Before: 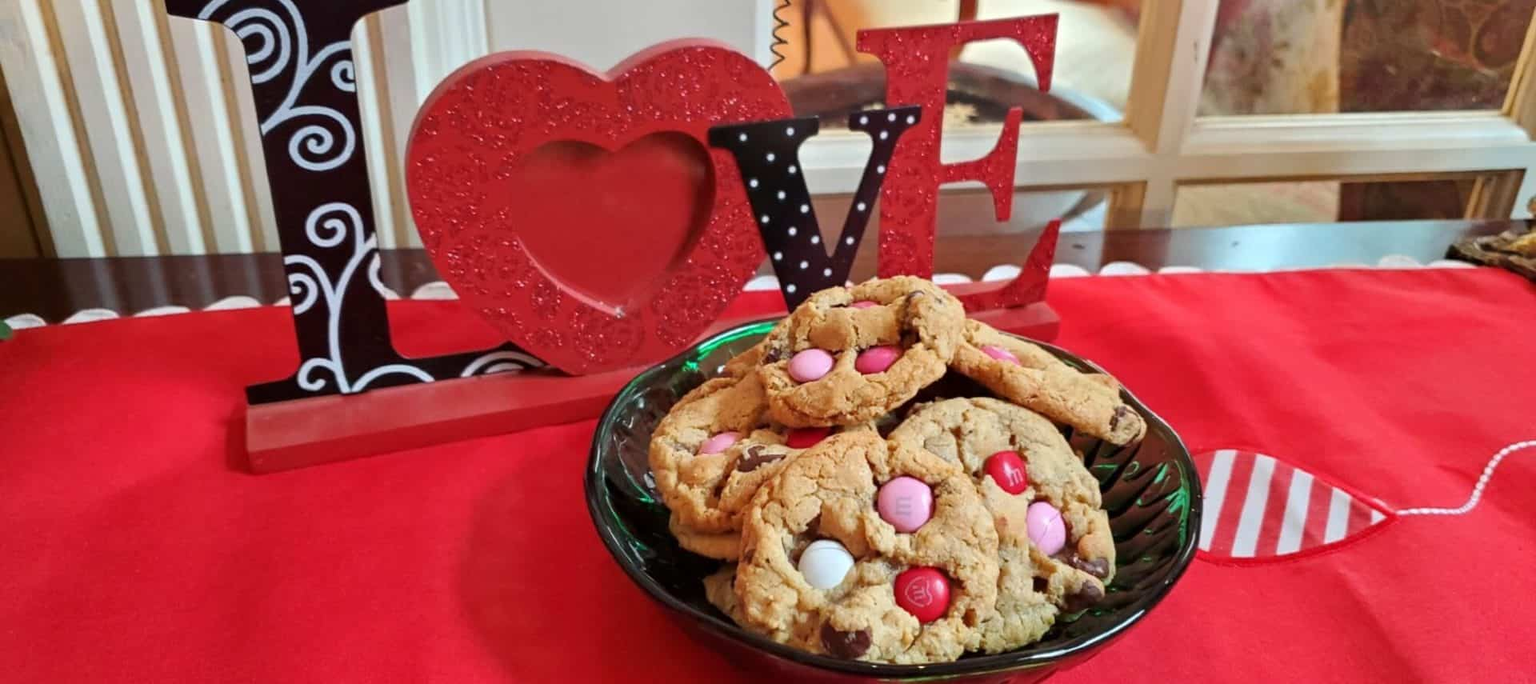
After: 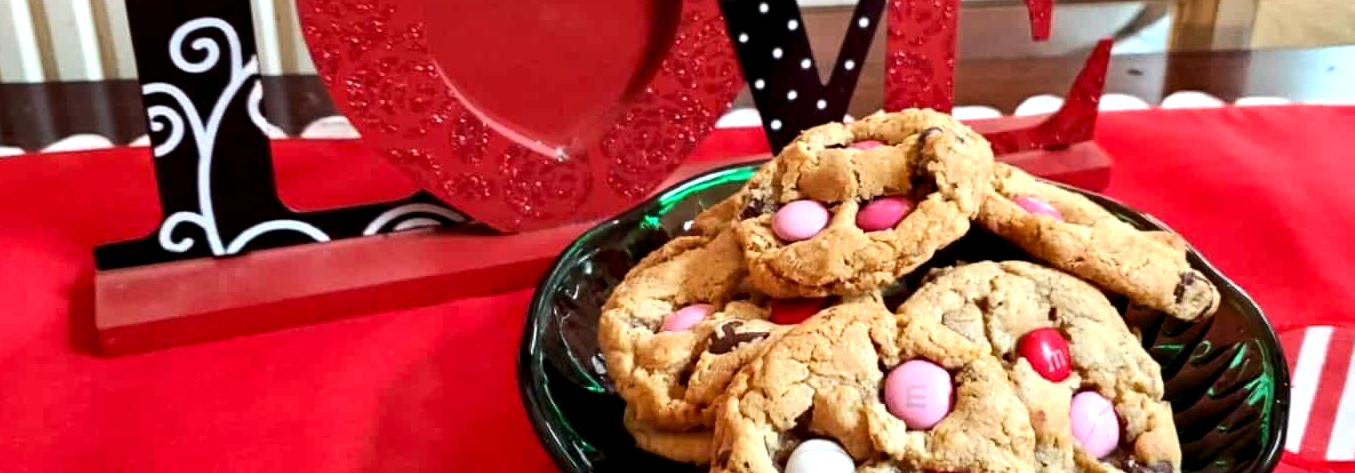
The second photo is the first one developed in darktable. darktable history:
exposure: black level correction 0.009, compensate highlight preservation false
tone equalizer: -8 EV -0.75 EV, -7 EV -0.7 EV, -6 EV -0.6 EV, -5 EV -0.4 EV, -3 EV 0.4 EV, -2 EV 0.6 EV, -1 EV 0.7 EV, +0 EV 0.75 EV, edges refinement/feathering 500, mask exposure compensation -1.57 EV, preserve details no
crop: left 11.123%, top 27.61%, right 18.3%, bottom 17.034%
